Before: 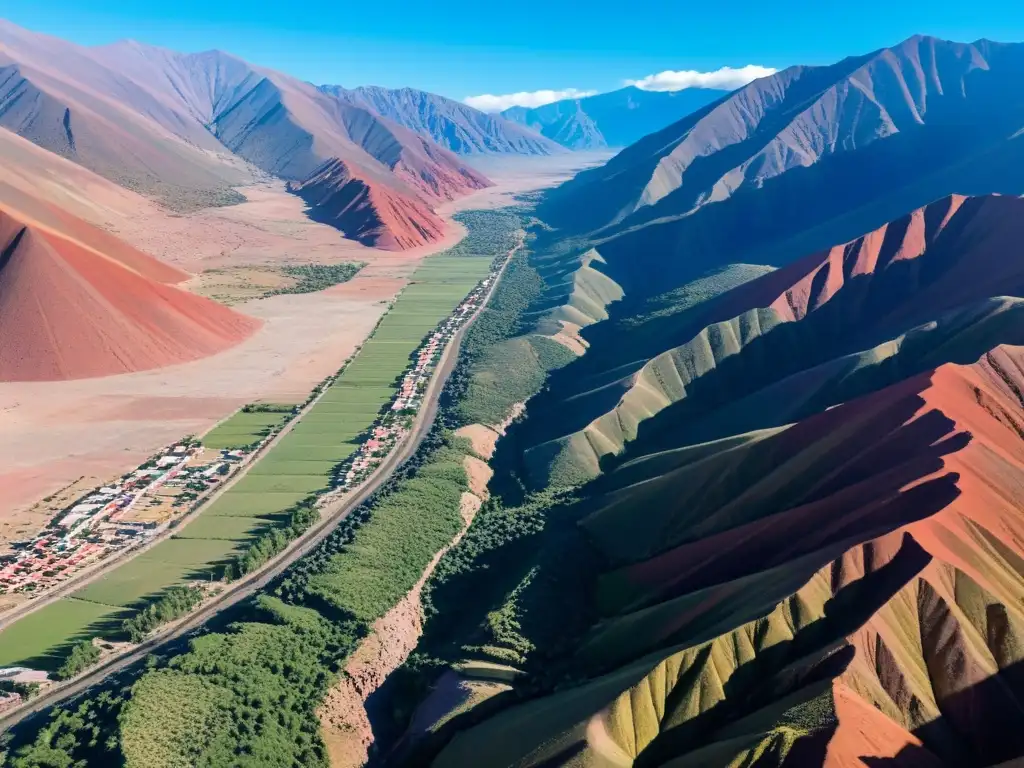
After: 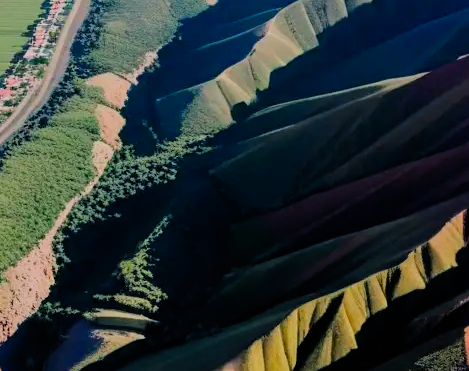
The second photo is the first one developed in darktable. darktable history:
filmic rgb: black relative exposure -7.75 EV, white relative exposure 4.4 EV, threshold 3 EV, hardness 3.76, latitude 38.11%, contrast 0.966, highlights saturation mix 10%, shadows ↔ highlights balance 4.59%, color science v4 (2020), enable highlight reconstruction true
crop: left 35.976%, top 45.819%, right 18.162%, bottom 5.807%
